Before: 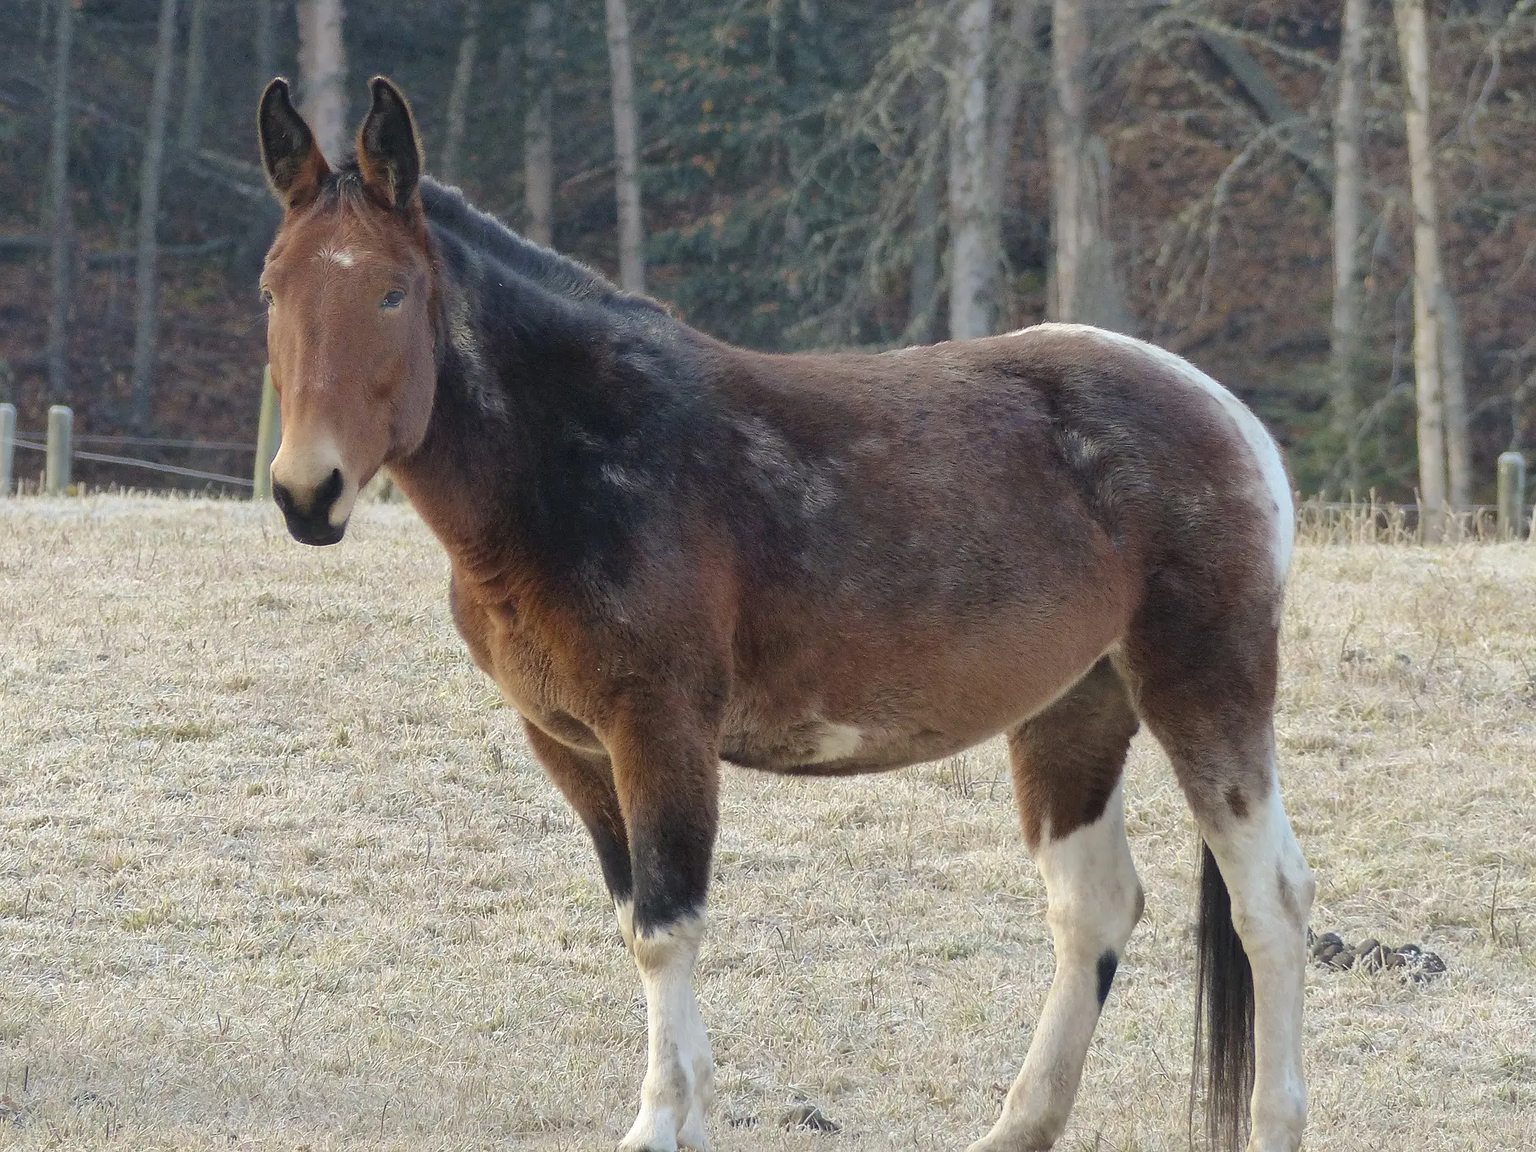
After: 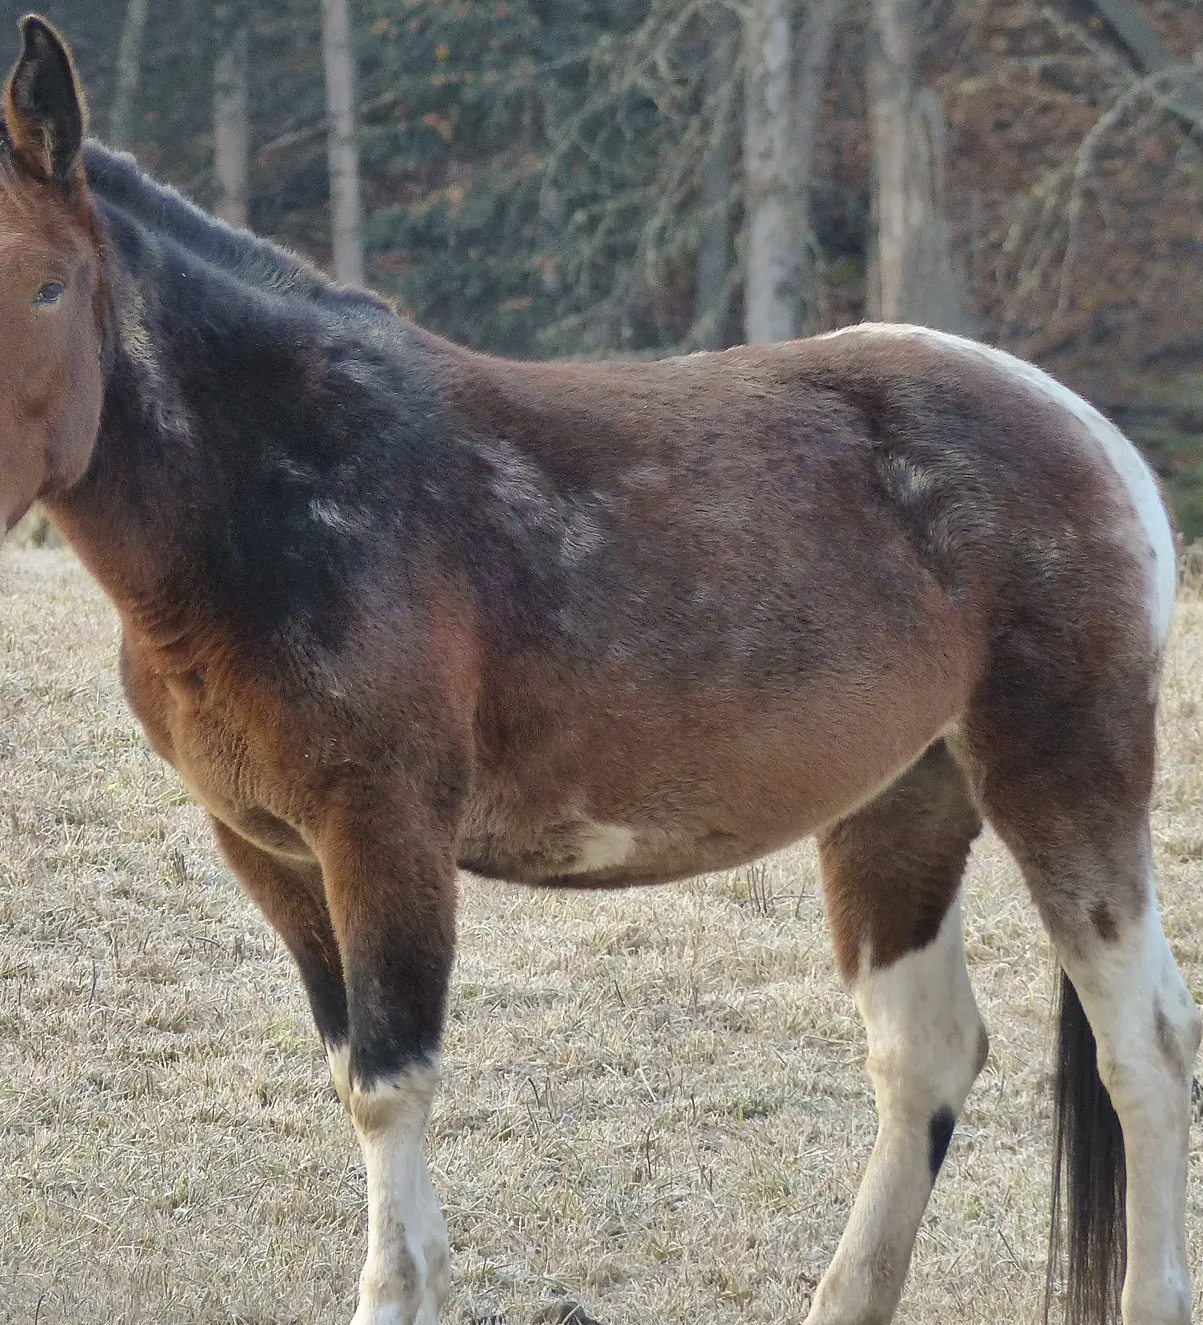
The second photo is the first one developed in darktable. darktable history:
crop and rotate: left 23.061%, top 5.644%, right 14.243%, bottom 2.289%
shadows and highlights: low approximation 0.01, soften with gaussian
